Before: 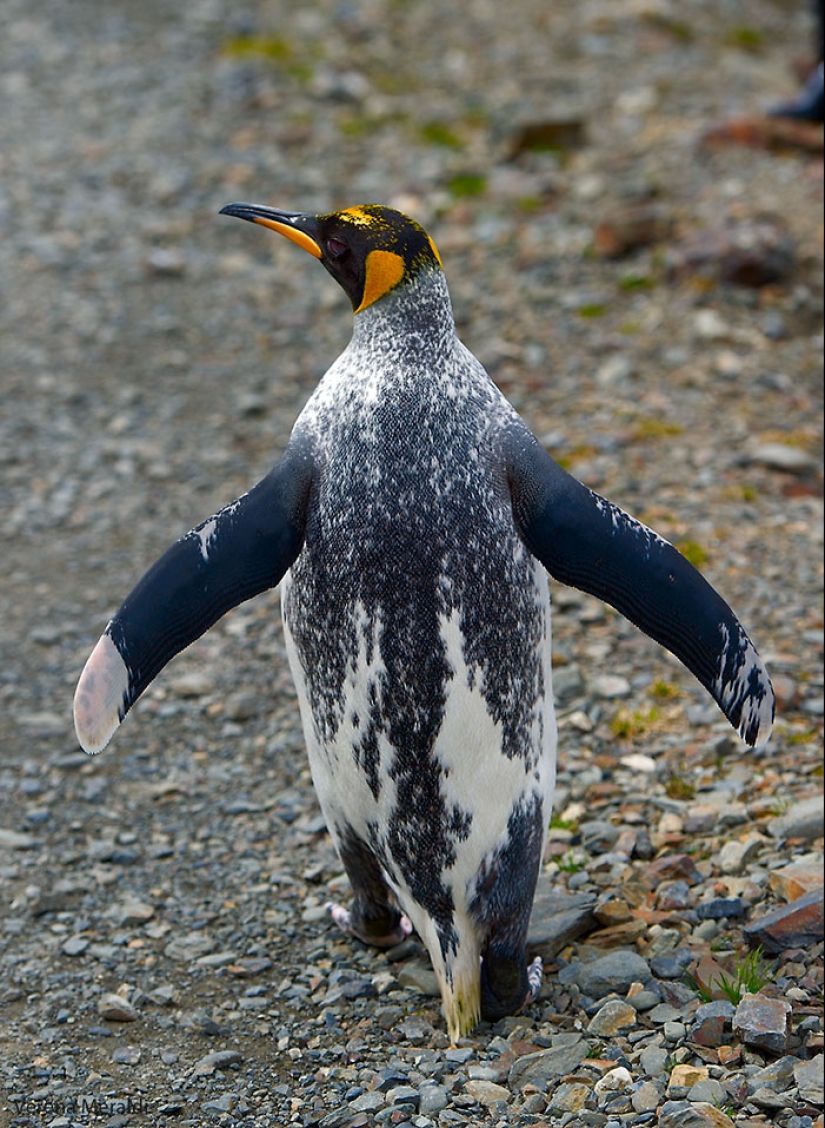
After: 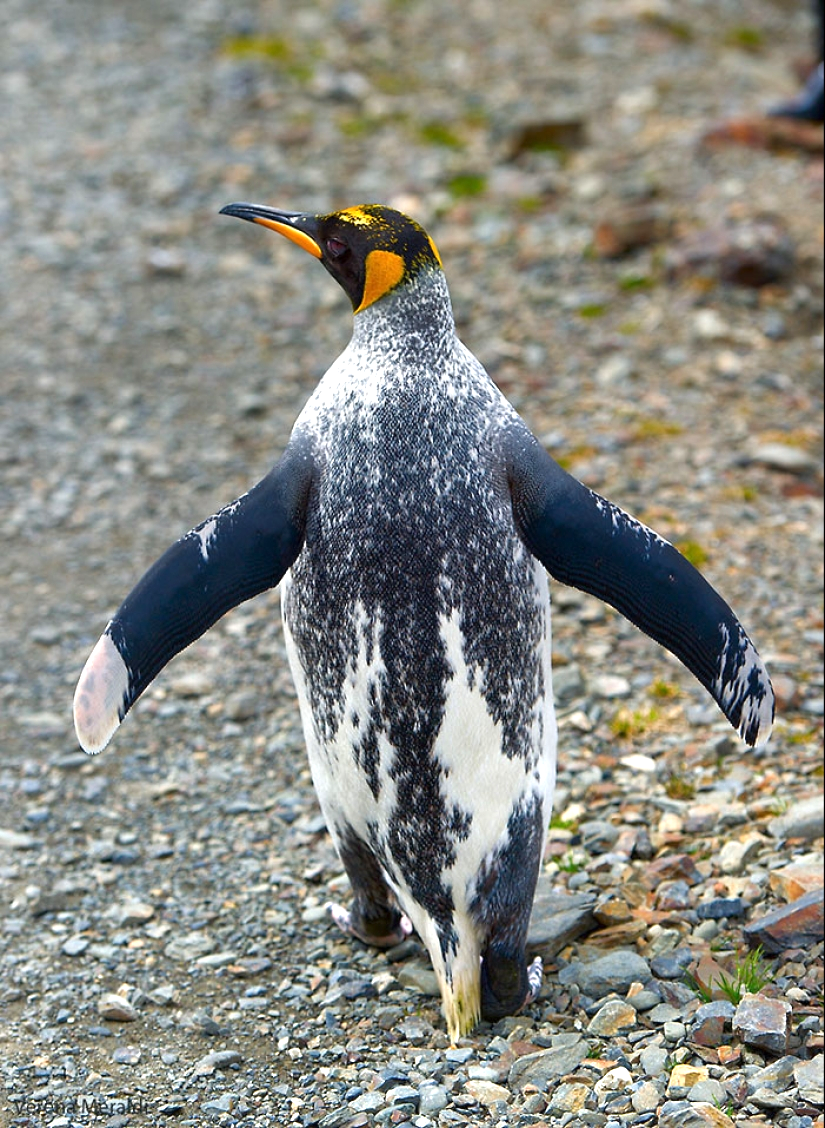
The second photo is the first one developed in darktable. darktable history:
graduated density: rotation 5.63°, offset 76.9
exposure: exposure 1.223 EV, compensate highlight preservation false
